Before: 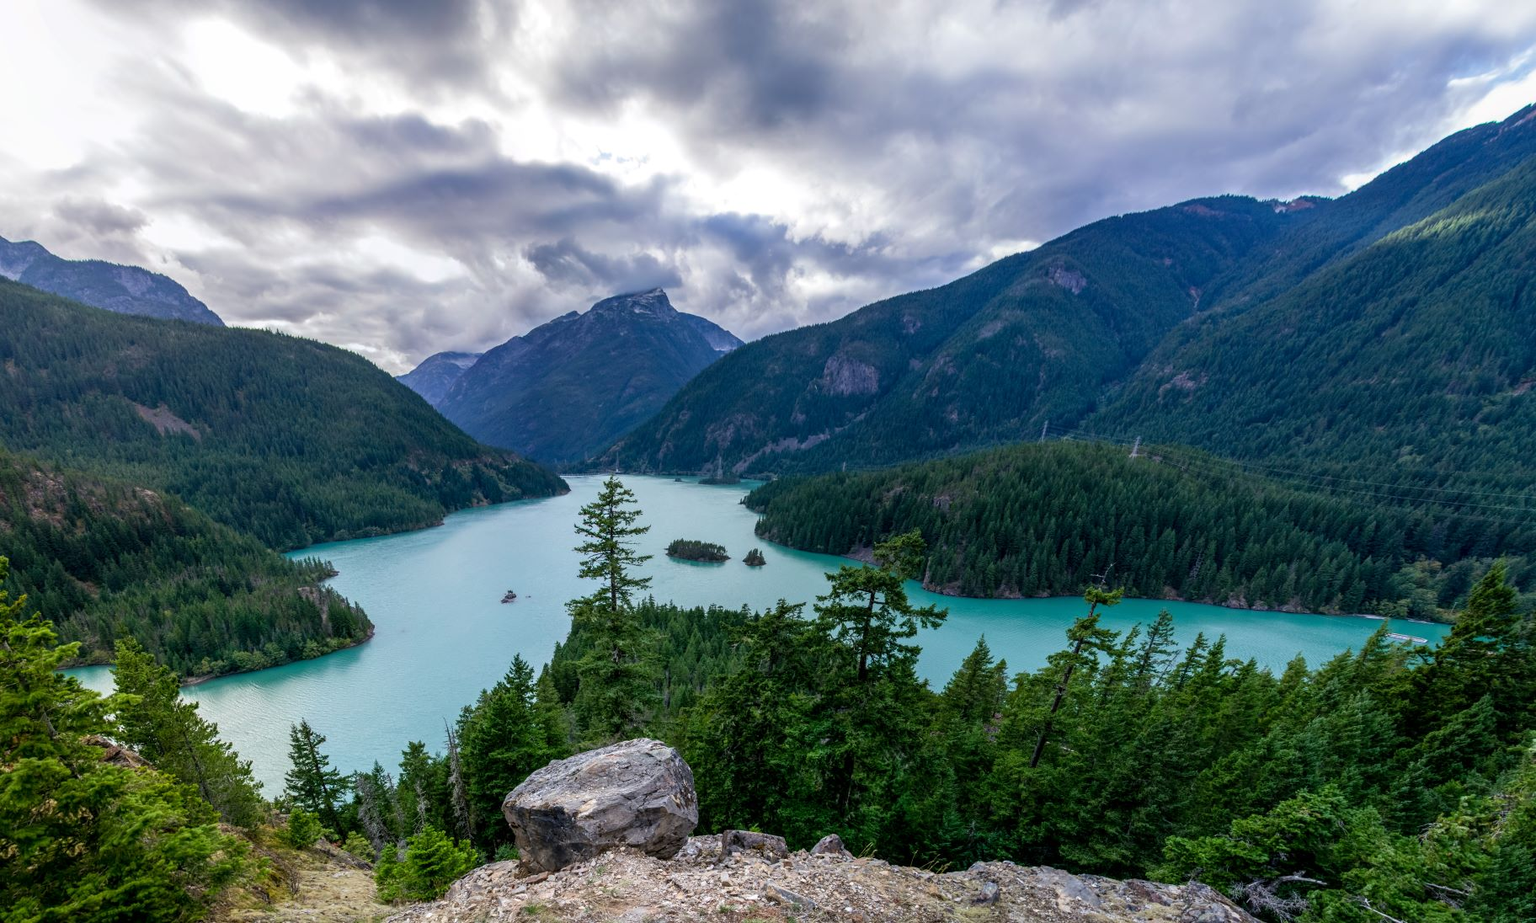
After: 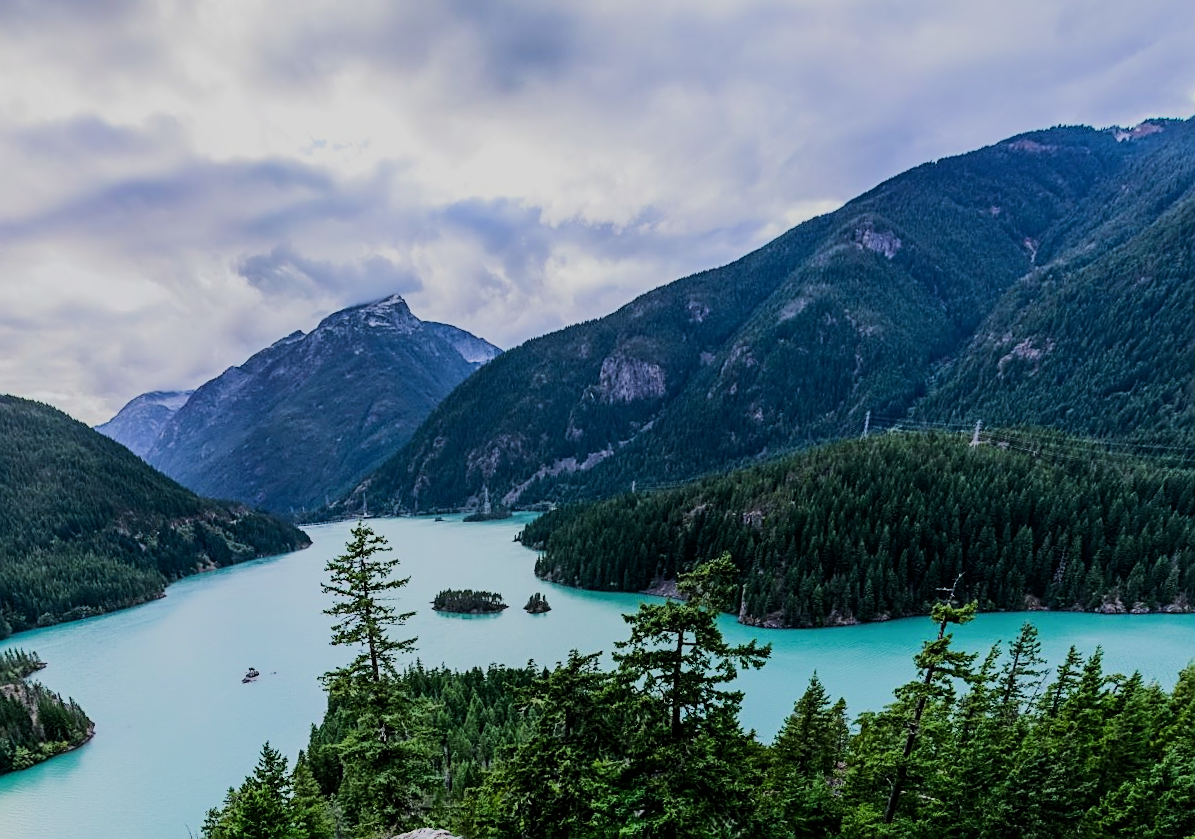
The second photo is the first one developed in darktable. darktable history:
color balance: contrast fulcrum 17.78%
filmic rgb: black relative exposure -7.65 EV, white relative exposure 4.56 EV, hardness 3.61
crop: left 18.479%, right 12.2%, bottom 13.971%
sharpen: on, module defaults
rgb curve: curves: ch0 [(0, 0) (0.284, 0.292) (0.505, 0.644) (1, 1)], compensate middle gray true
tone equalizer: on, module defaults
rotate and perspective: rotation -5°, crop left 0.05, crop right 0.952, crop top 0.11, crop bottom 0.89
exposure: exposure 0.014 EV, compensate highlight preservation false
